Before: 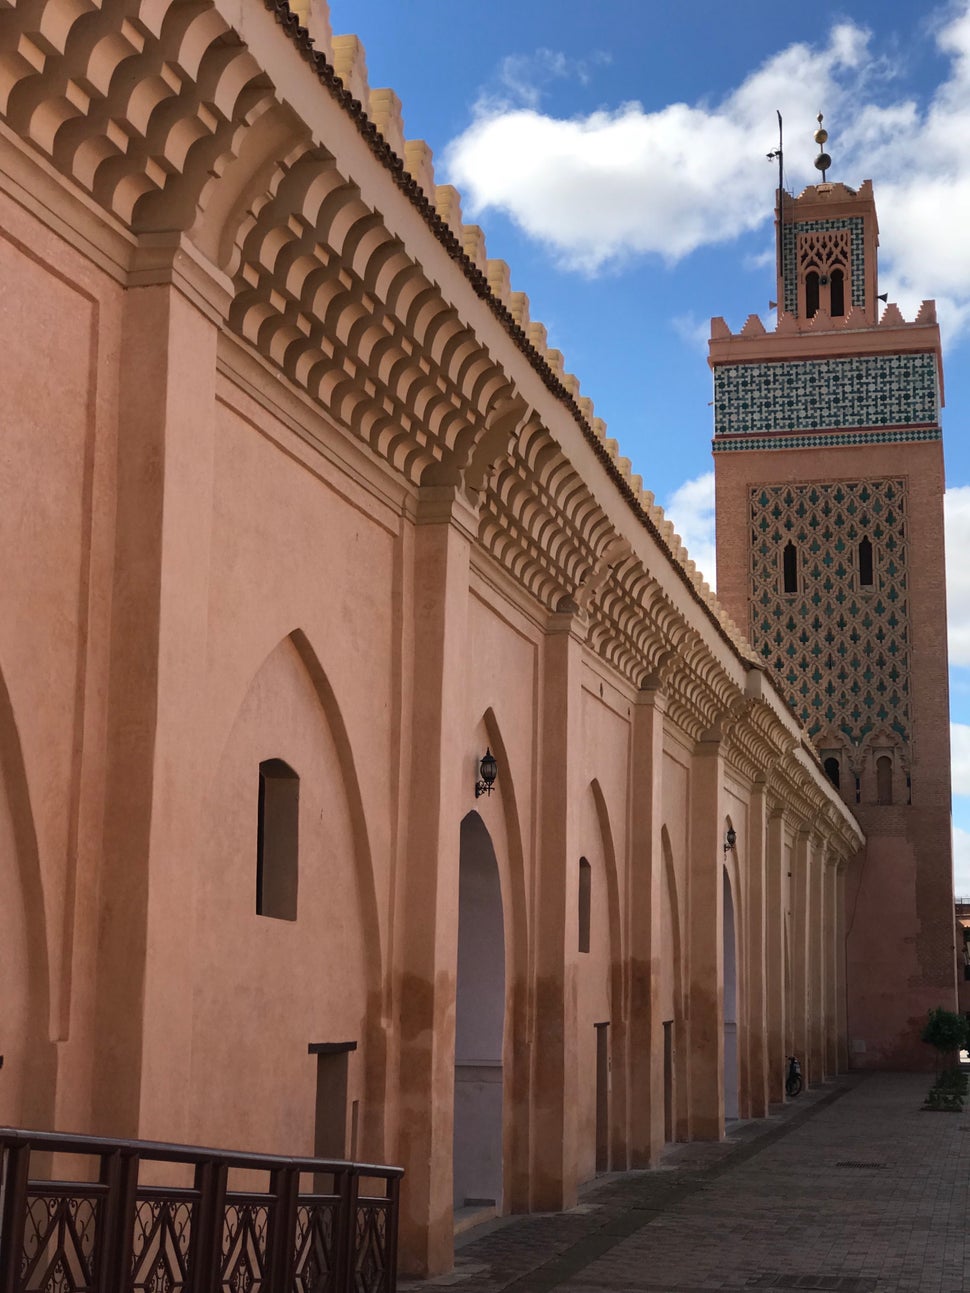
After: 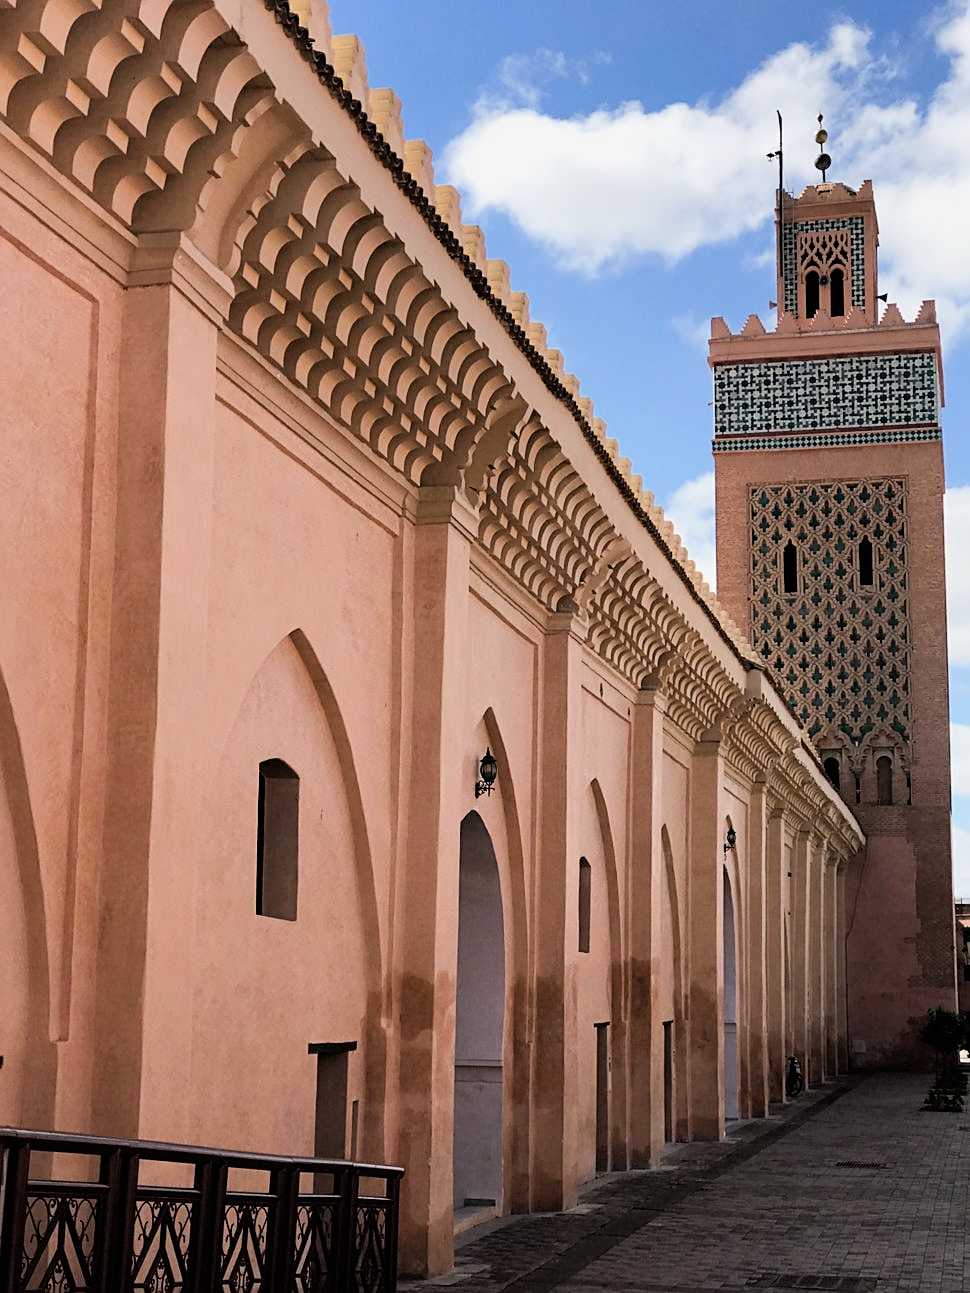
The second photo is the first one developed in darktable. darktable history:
exposure: black level correction 0, exposure 0.7 EV, compensate exposure bias true, compensate highlight preservation false
sharpen: on, module defaults
filmic rgb: black relative exposure -5 EV, hardness 2.88, contrast 1.2
